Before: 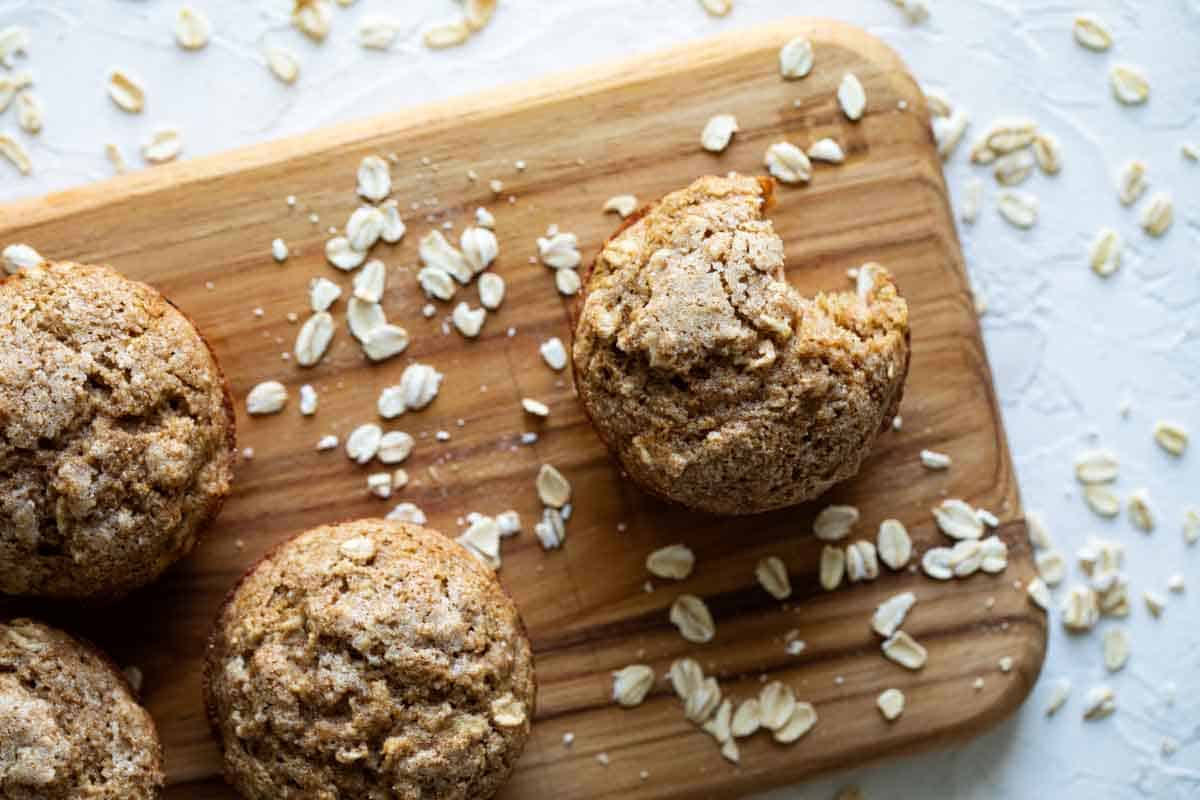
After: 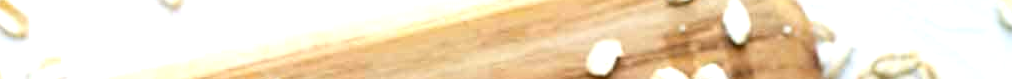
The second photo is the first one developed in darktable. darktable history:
crop and rotate: left 9.644%, top 9.491%, right 6.021%, bottom 80.509%
exposure: black level correction 0, exposure 0.5 EV, compensate highlight preservation false
